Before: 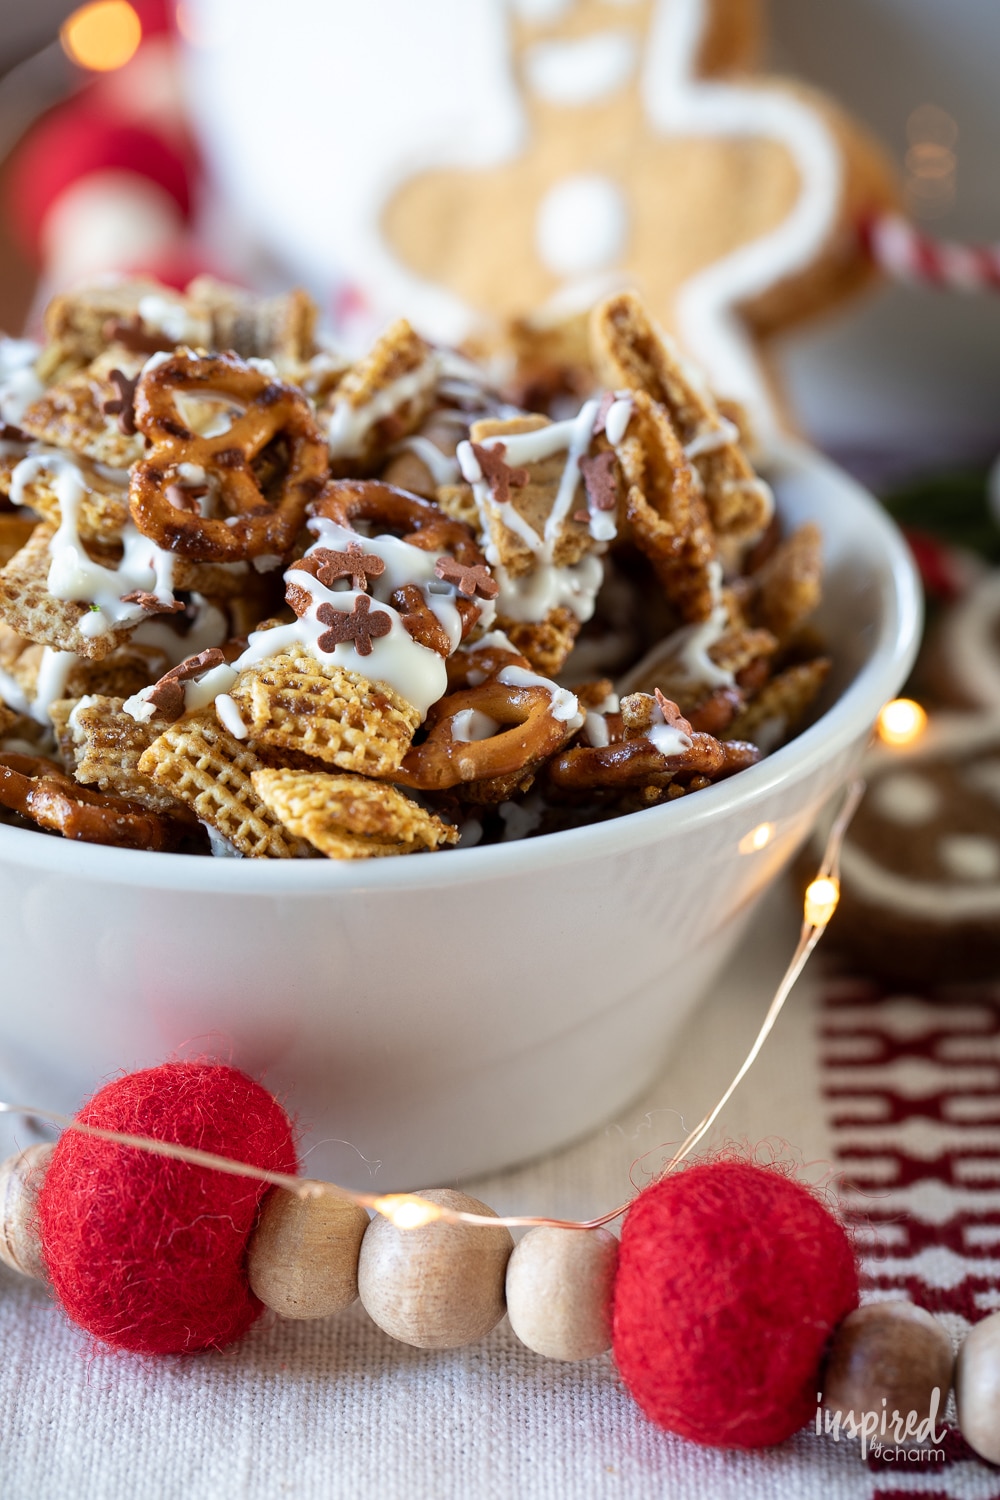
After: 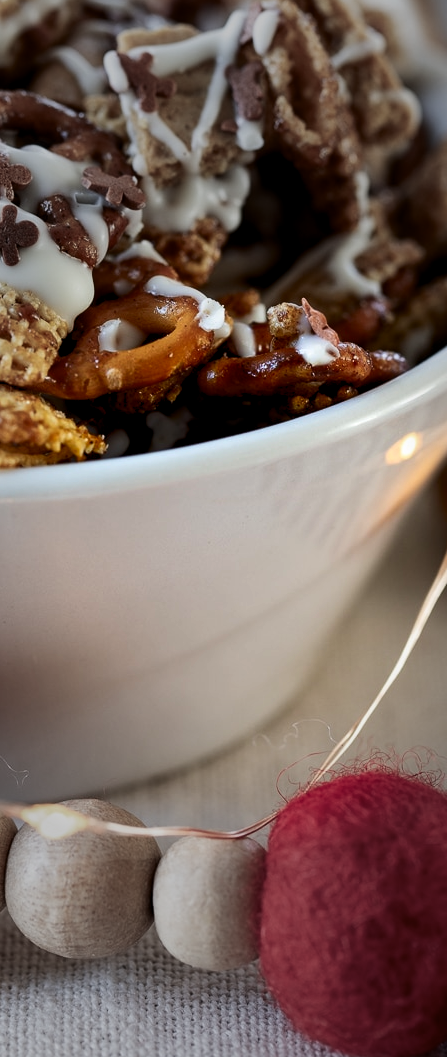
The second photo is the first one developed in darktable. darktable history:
crop: left 35.372%, top 26.035%, right 19.92%, bottom 3.452%
vignetting: fall-off start 30.93%, fall-off radius 33.75%
contrast brightness saturation: contrast 0.121, brightness -0.118, saturation 0.2
levels: levels [0.016, 0.492, 0.969]
